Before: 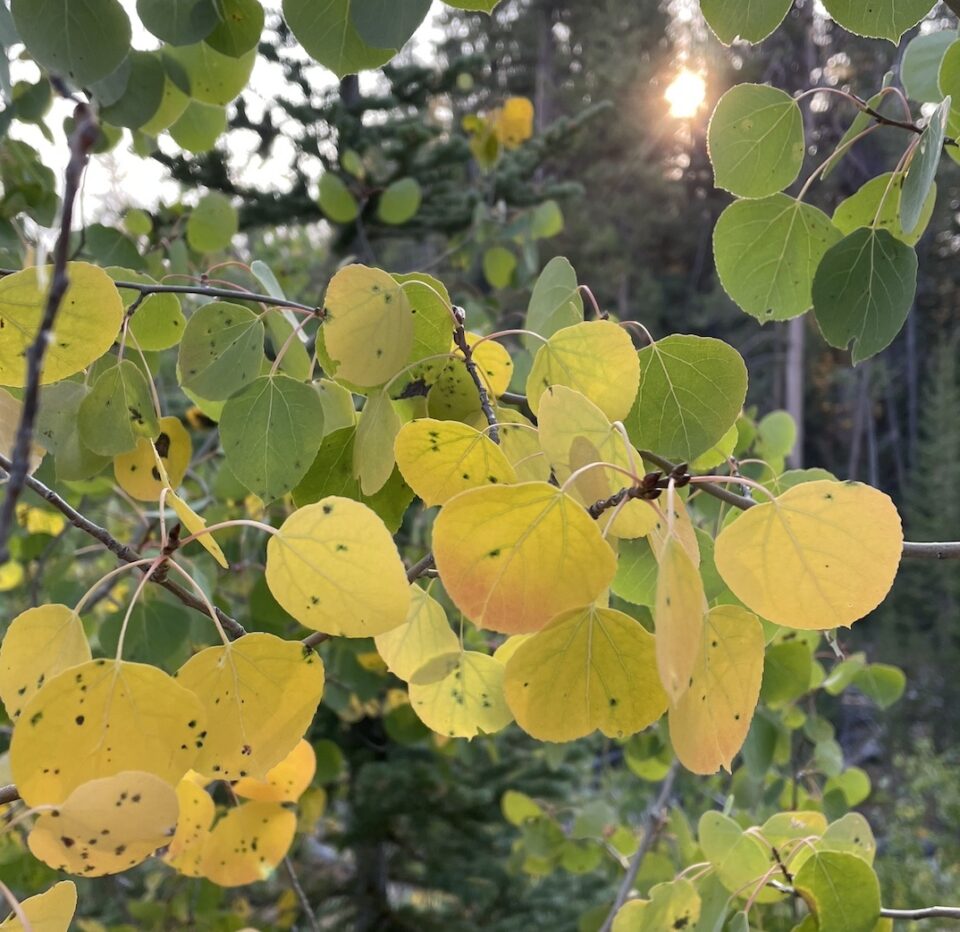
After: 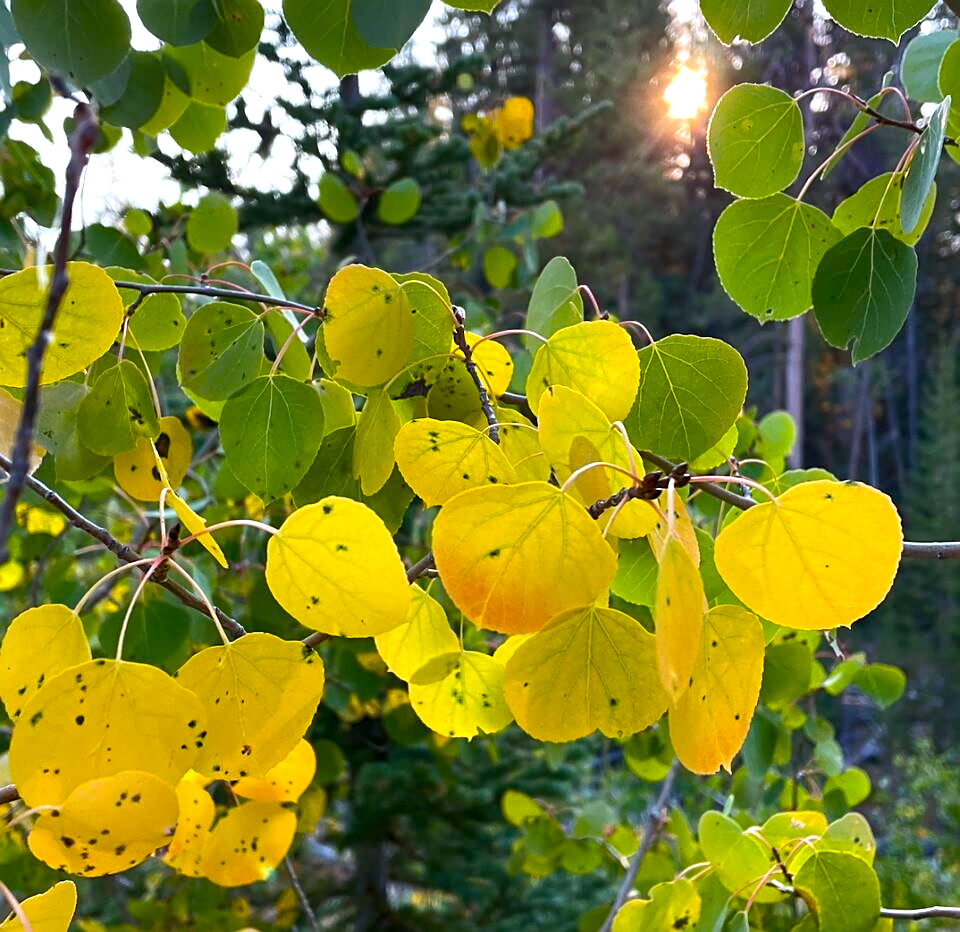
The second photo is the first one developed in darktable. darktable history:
sharpen: on, module defaults
color balance rgb: linear chroma grading › global chroma 9%, perceptual saturation grading › global saturation 36%, perceptual saturation grading › shadows 35%, perceptual brilliance grading › global brilliance 15%, perceptual brilliance grading › shadows -35%, global vibrance 15%
color correction: highlights a* -4.18, highlights b* -10.81
